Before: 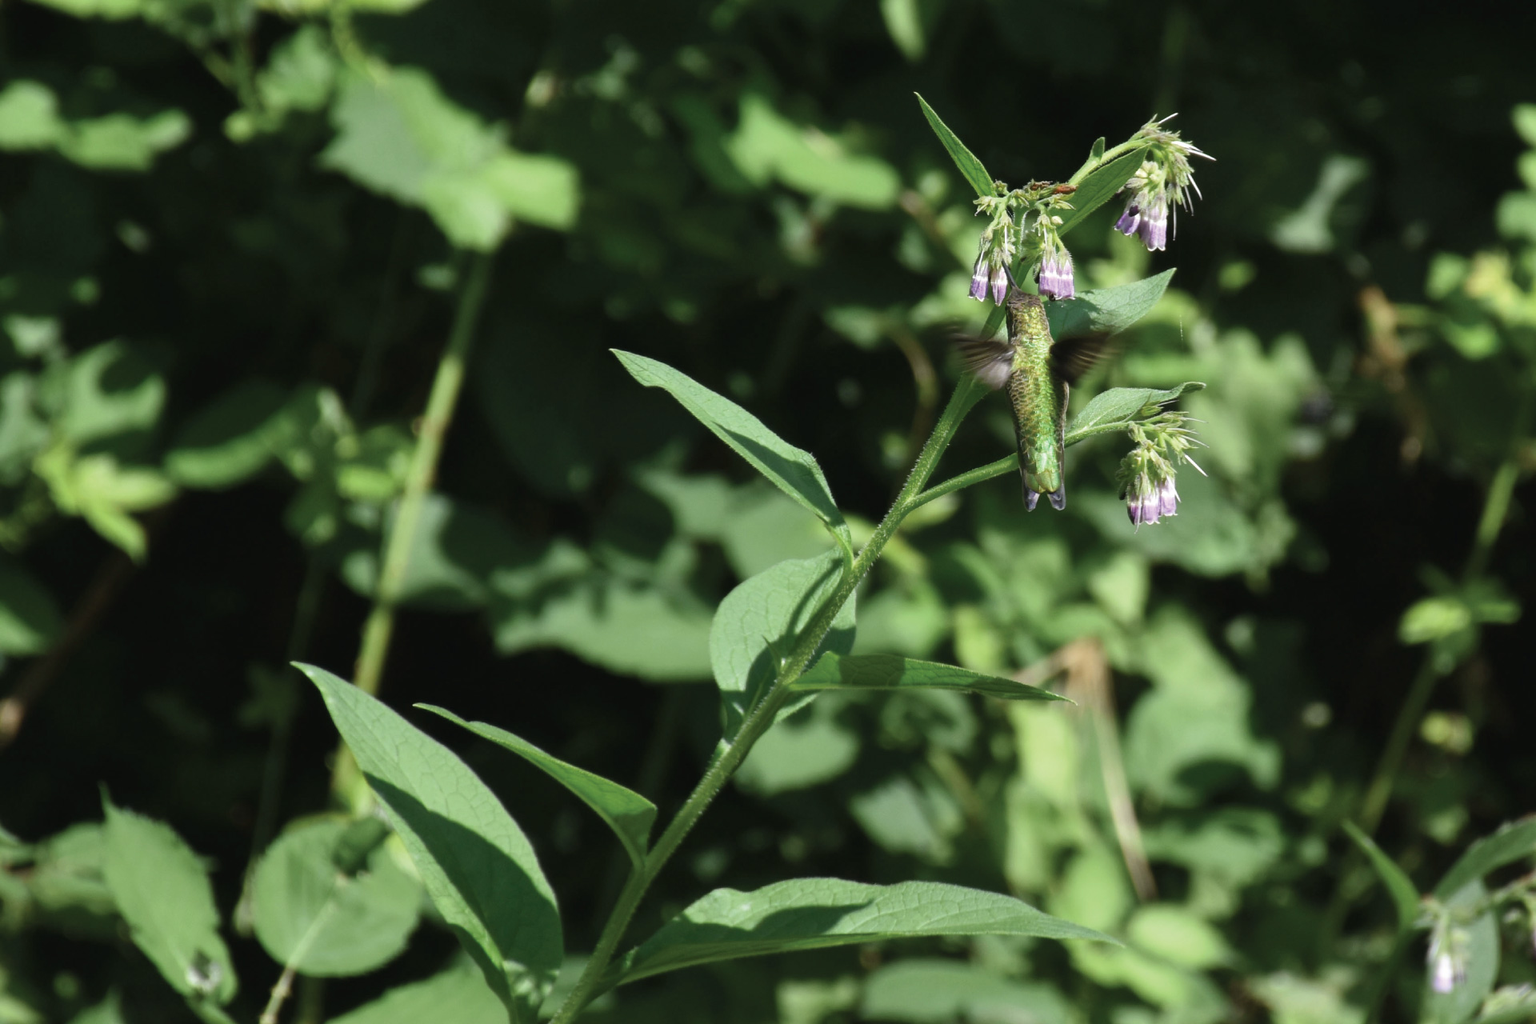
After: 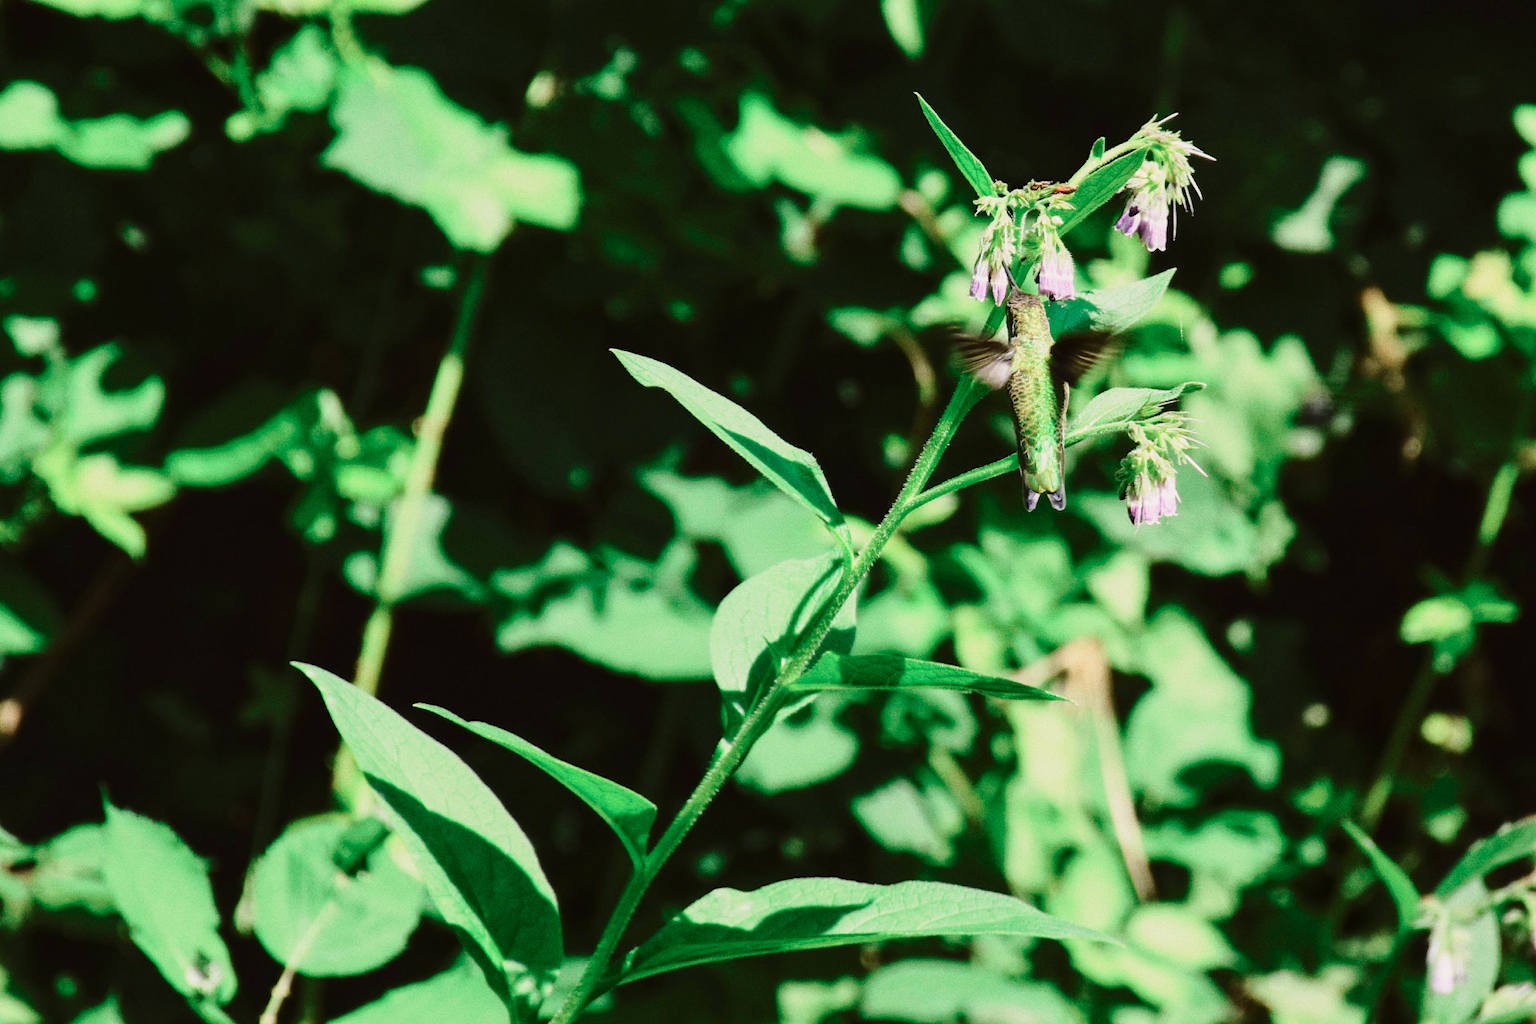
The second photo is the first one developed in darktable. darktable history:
tone curve: curves: ch0 [(0, 0.019) (0.204, 0.162) (0.491, 0.519) (0.748, 0.765) (1, 0.919)]; ch1 [(0, 0) (0.201, 0.113) (0.372, 0.282) (0.443, 0.434) (0.496, 0.504) (0.566, 0.585) (0.761, 0.803) (1, 1)]; ch2 [(0, 0) (0.434, 0.447) (0.483, 0.487) (0.555, 0.563) (0.697, 0.68) (1, 1)], color space Lab, independent channels, preserve colors none
base curve: curves: ch0 [(0, 0) (0.028, 0.03) (0.121, 0.232) (0.46, 0.748) (0.859, 0.968) (1, 1)], preserve colors none
grain: coarseness 0.09 ISO
local contrast: highlights 100%, shadows 100%, detail 131%, midtone range 0.2
